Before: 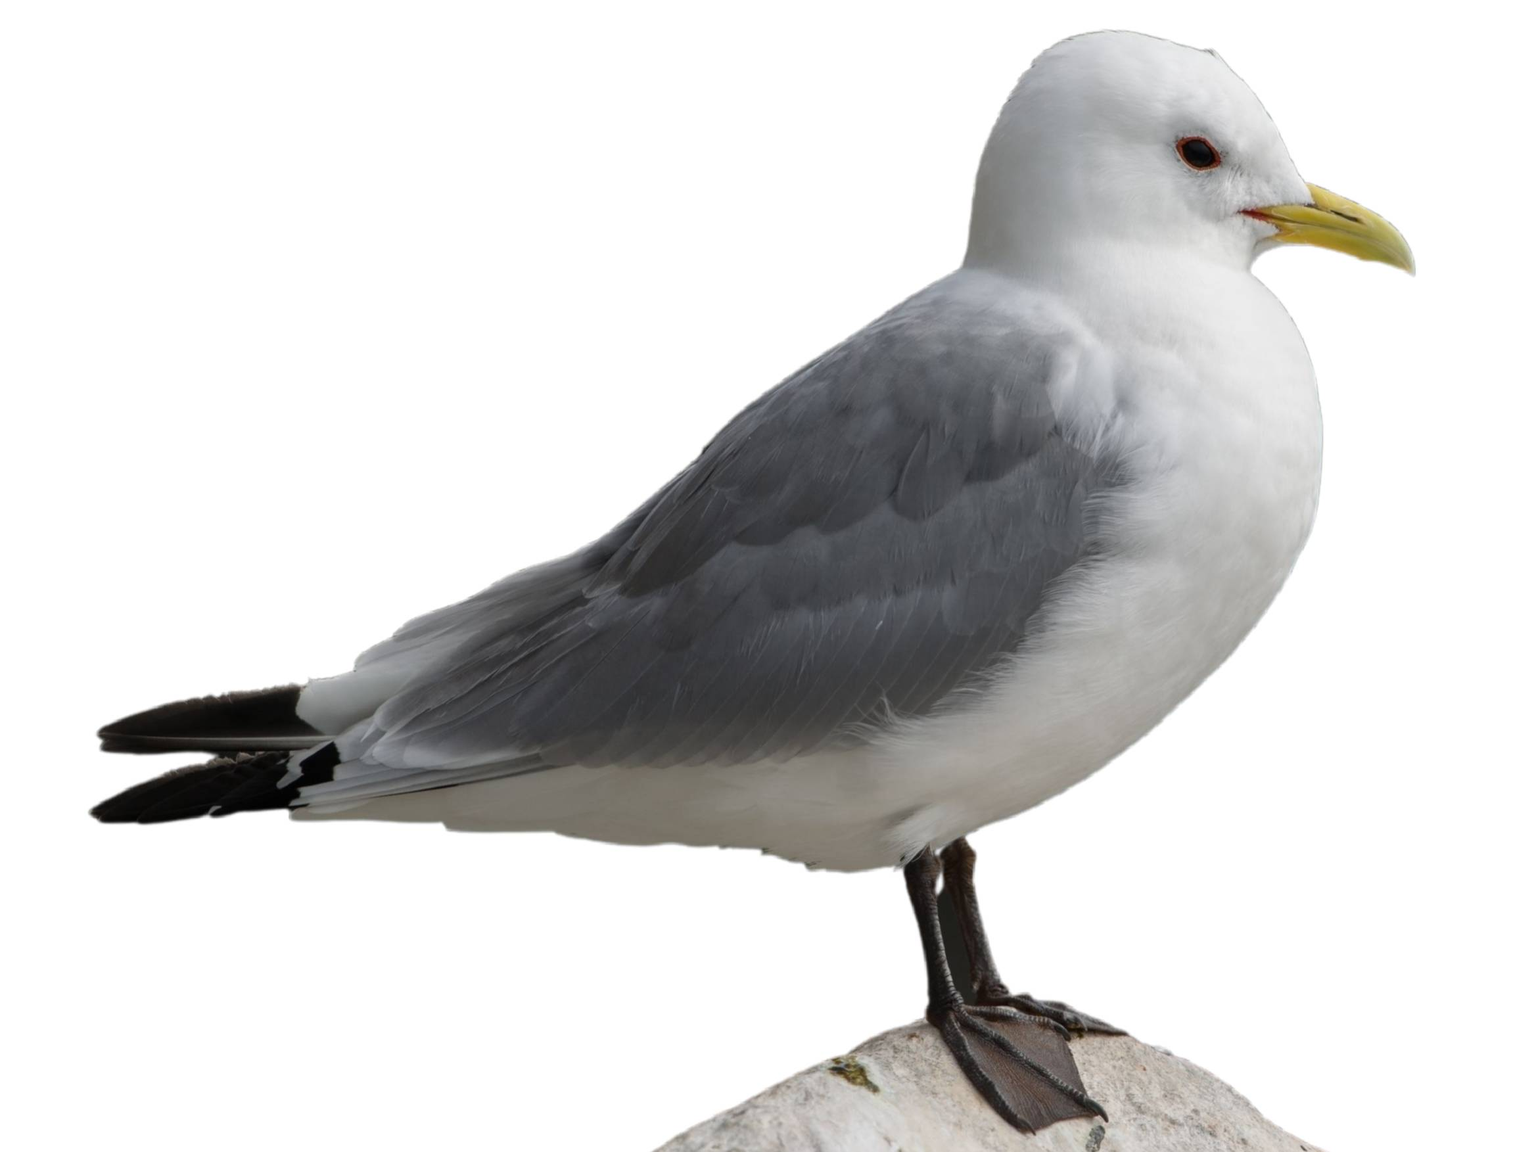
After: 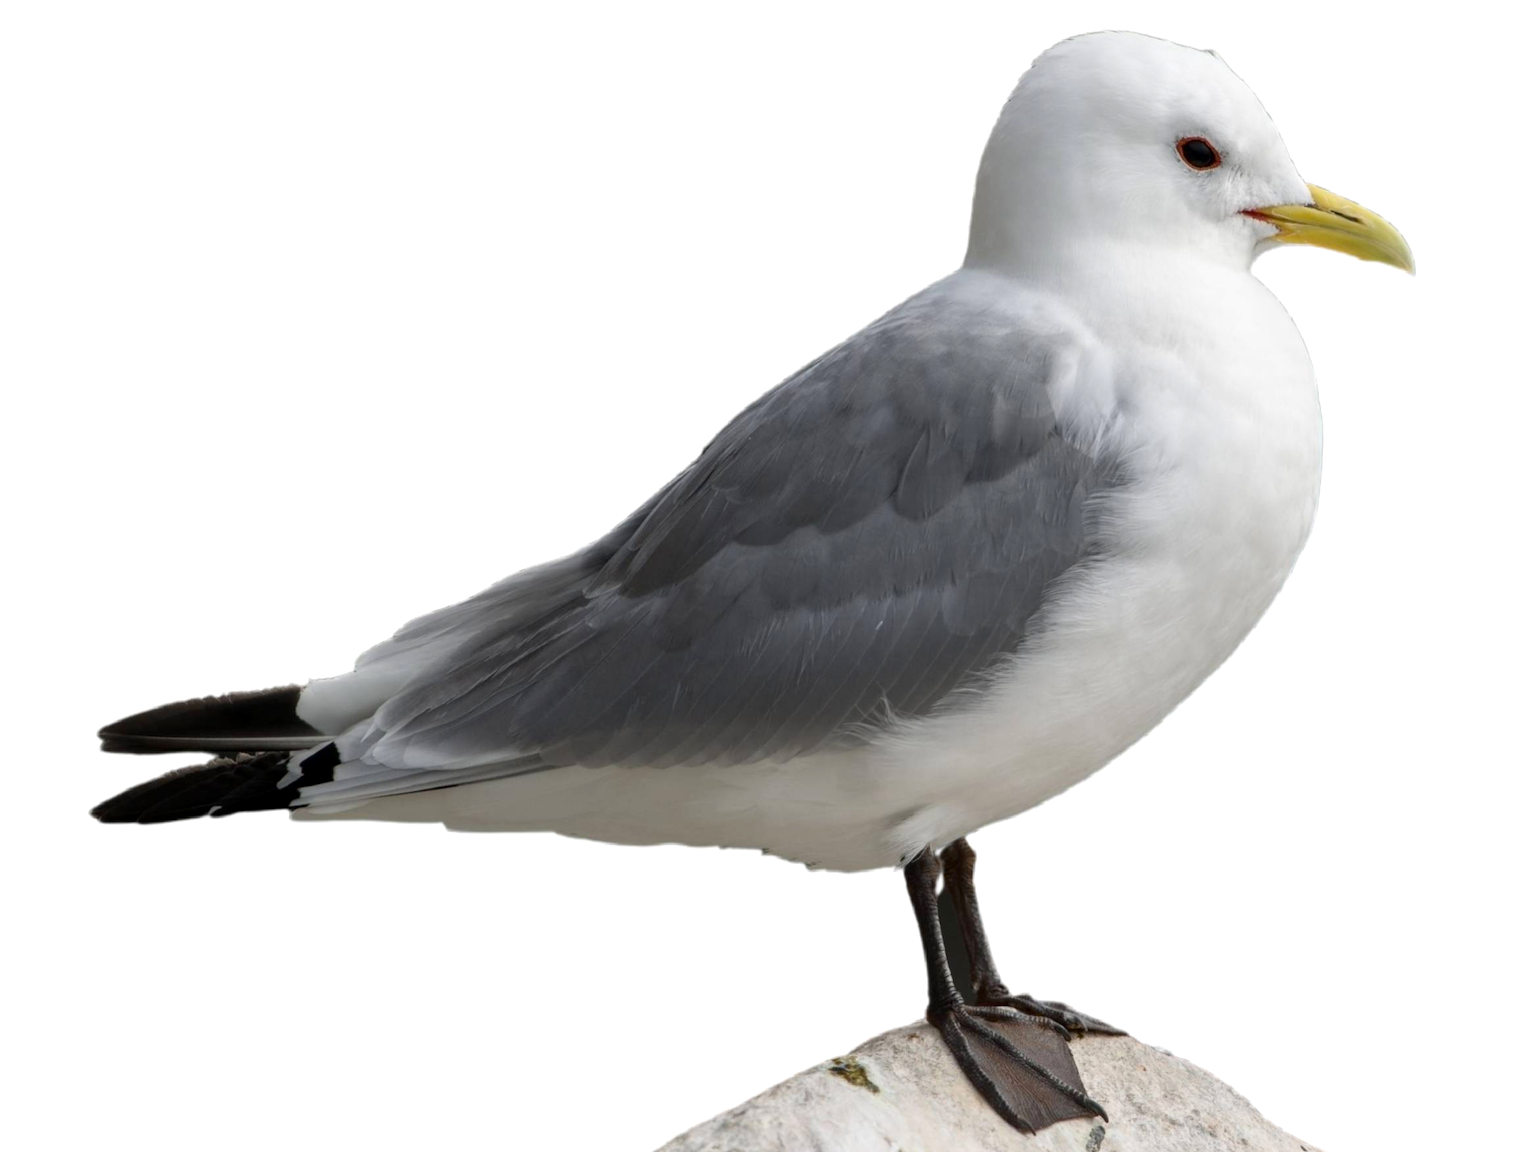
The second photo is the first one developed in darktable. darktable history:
exposure: black level correction 0.002, exposure 0.15 EV, compensate highlight preservation false
contrast brightness saturation: contrast 0.1, brightness 0.02, saturation 0.02
